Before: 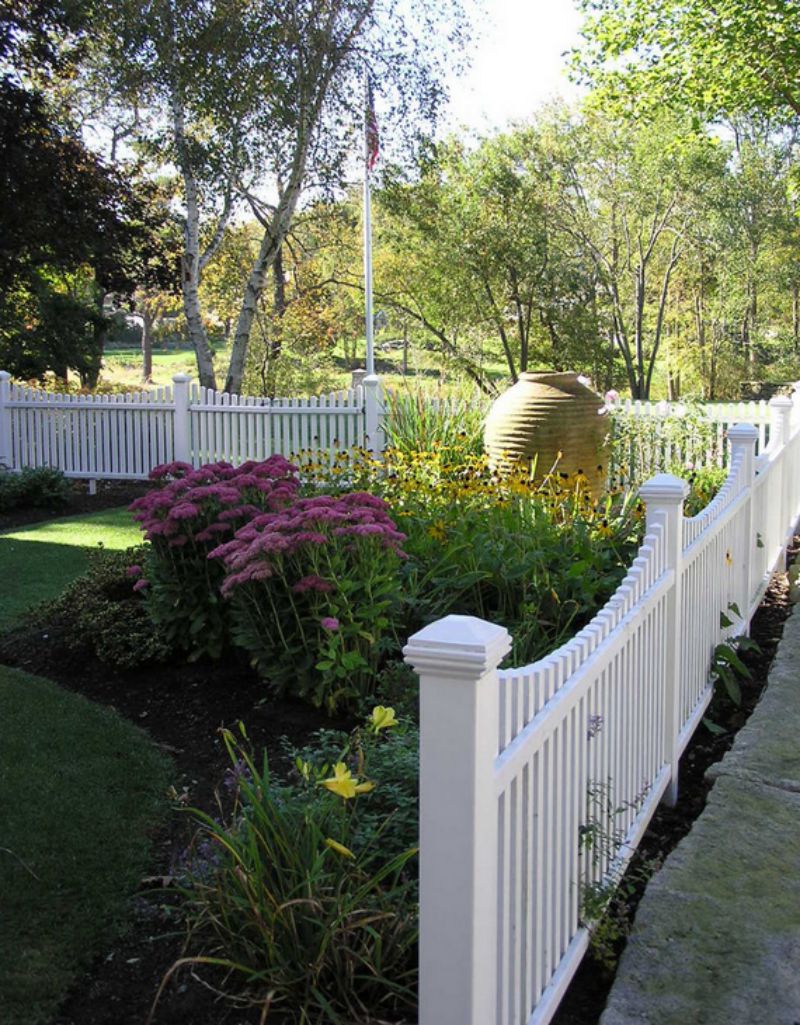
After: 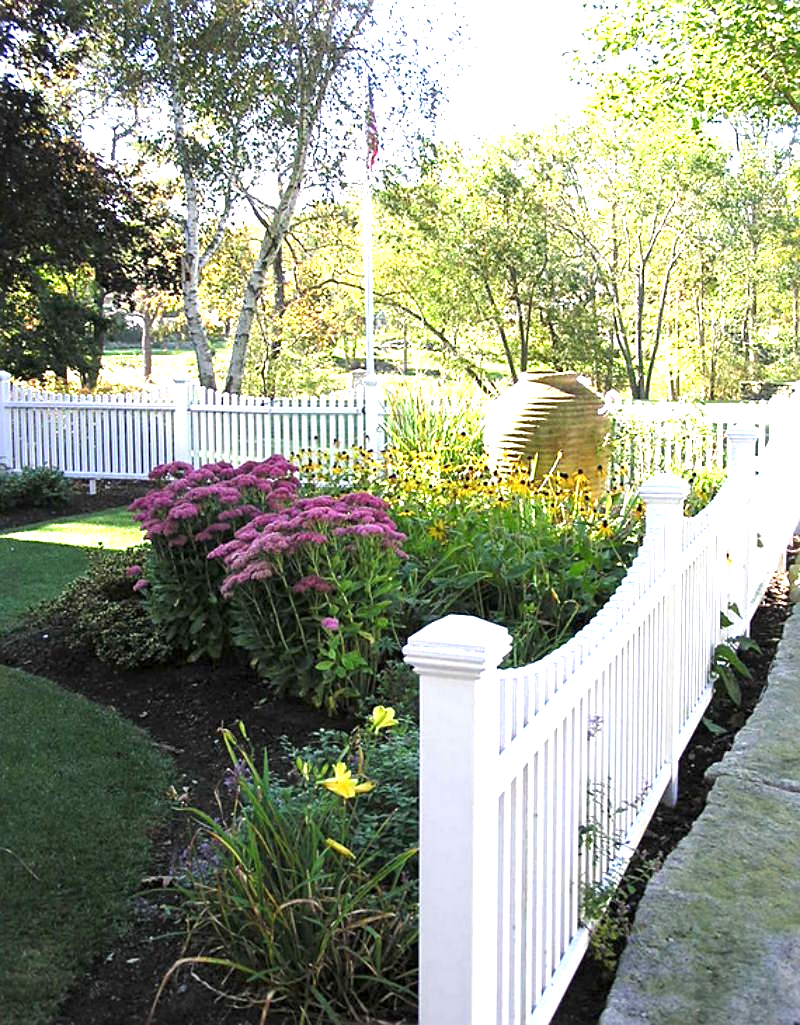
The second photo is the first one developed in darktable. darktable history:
exposure: black level correction 0, exposure 1.44 EV, compensate highlight preservation false
sharpen: on, module defaults
tone equalizer: edges refinement/feathering 500, mask exposure compensation -1.57 EV, preserve details no
